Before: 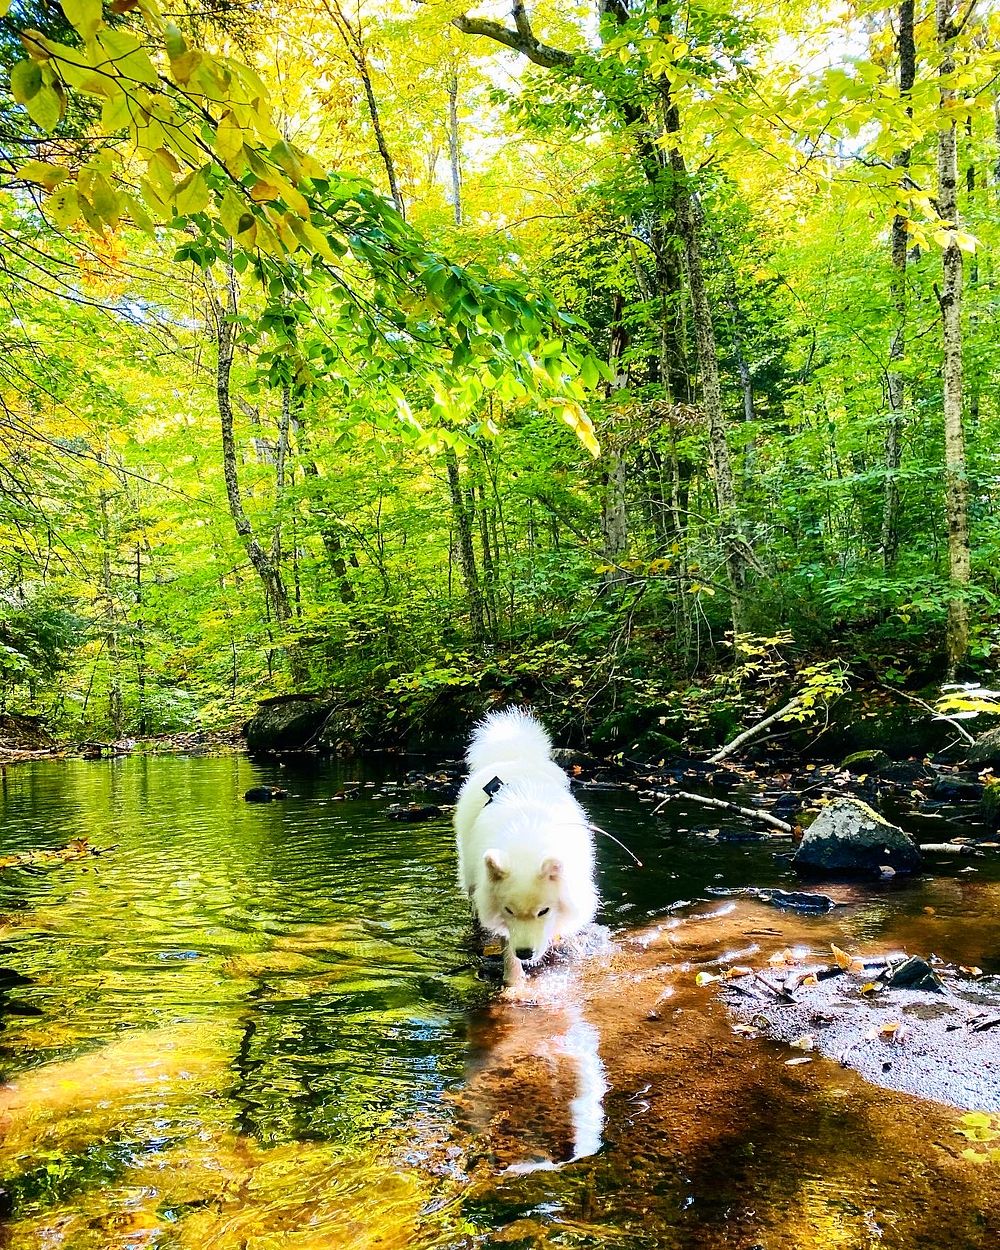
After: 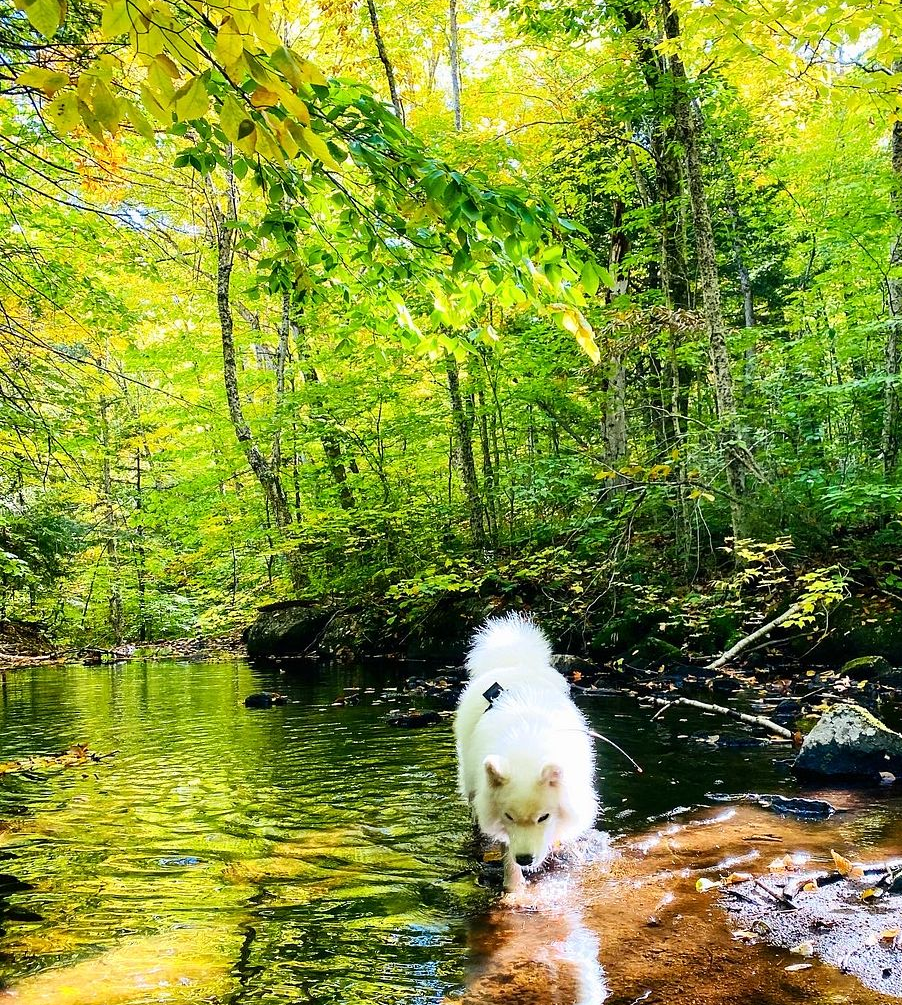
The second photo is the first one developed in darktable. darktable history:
crop: top 7.523%, right 9.738%, bottom 12.009%
